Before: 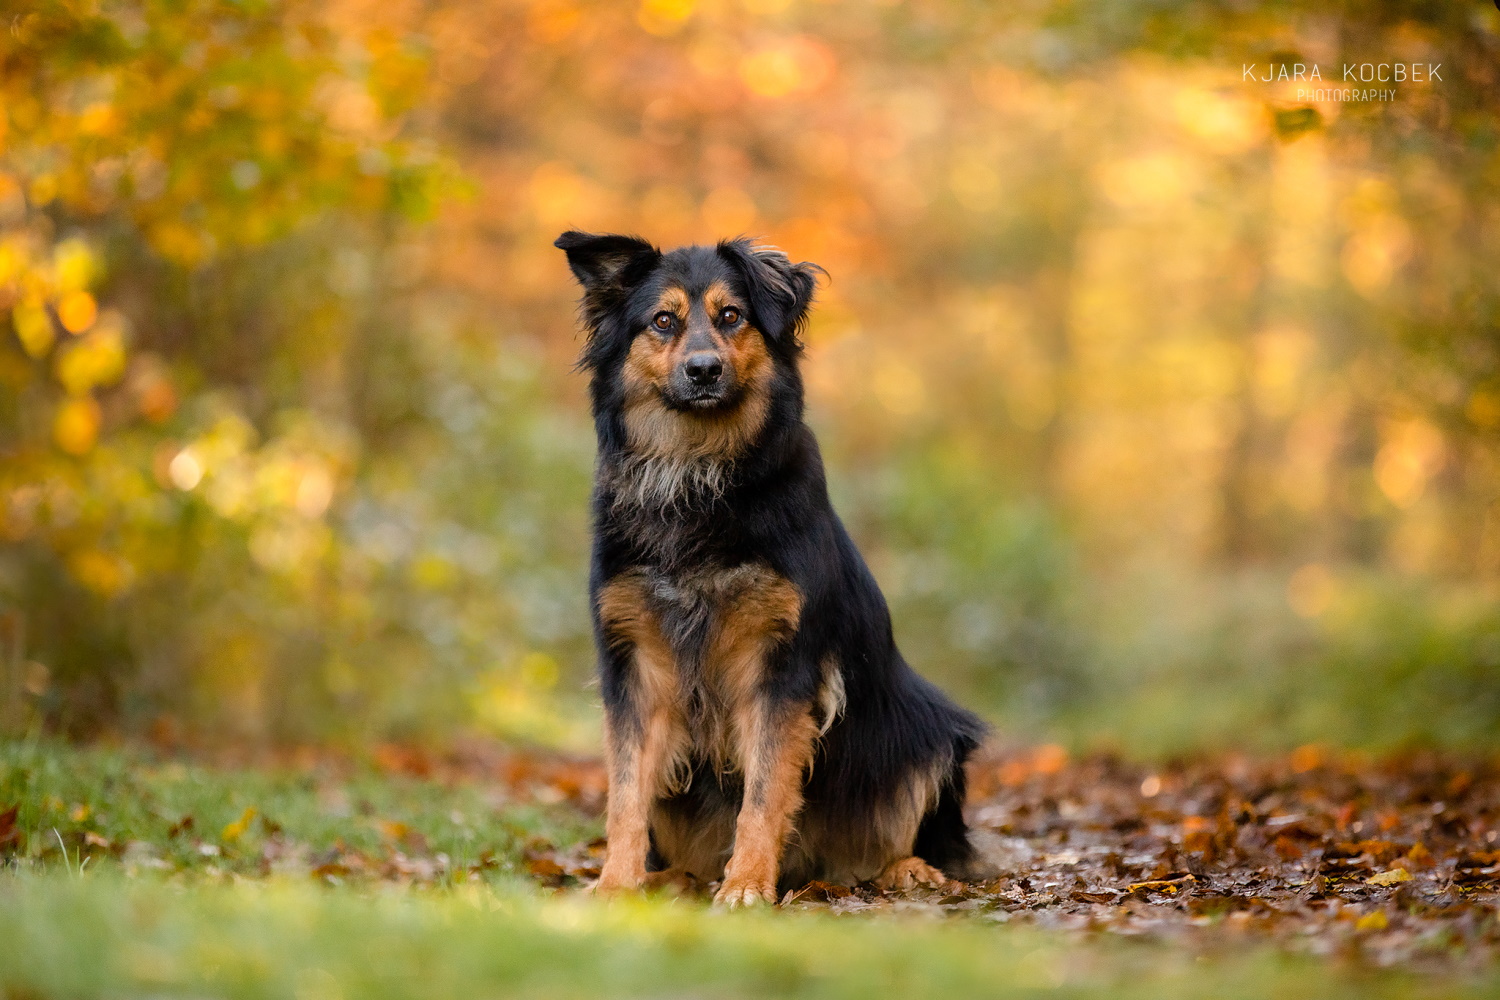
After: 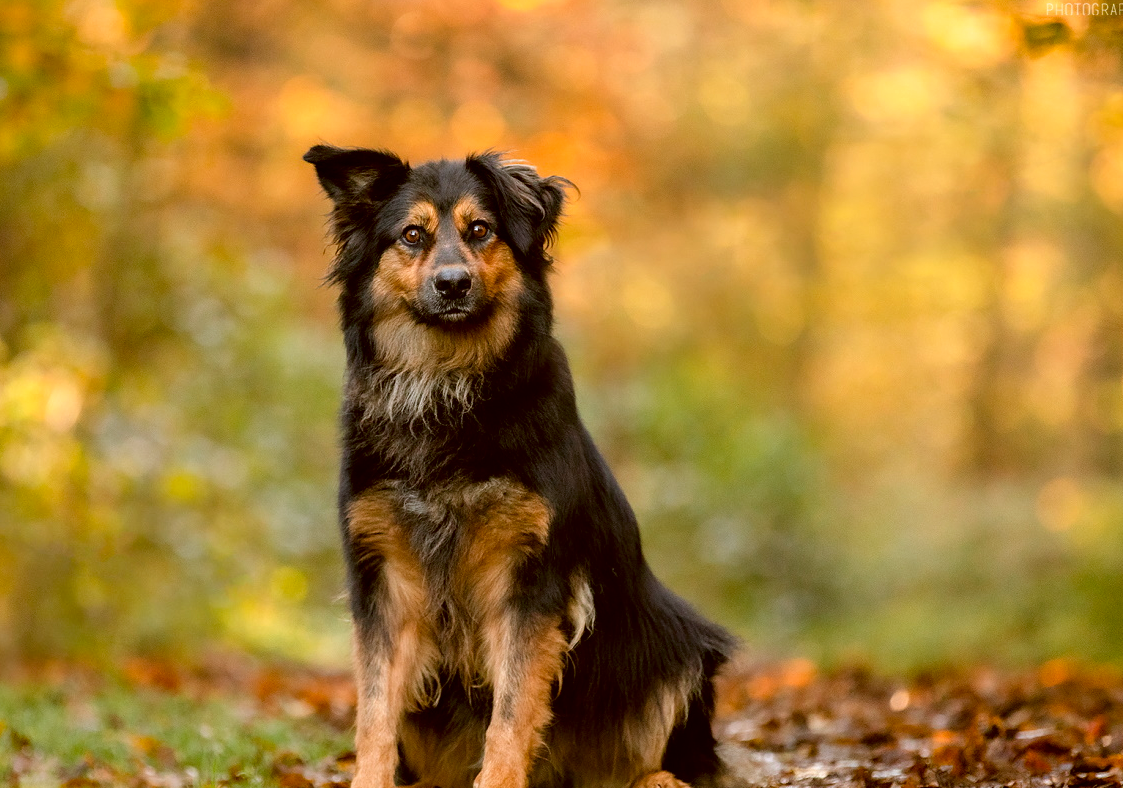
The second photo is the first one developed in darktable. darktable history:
contrast equalizer: octaves 7, y [[0.6 ×6], [0.55 ×6], [0 ×6], [0 ×6], [0 ×6]], mix 0.29
color correction: highlights a* -0.482, highlights b* 0.161, shadows a* 4.66, shadows b* 20.72
crop: left 16.768%, top 8.653%, right 8.362%, bottom 12.485%
